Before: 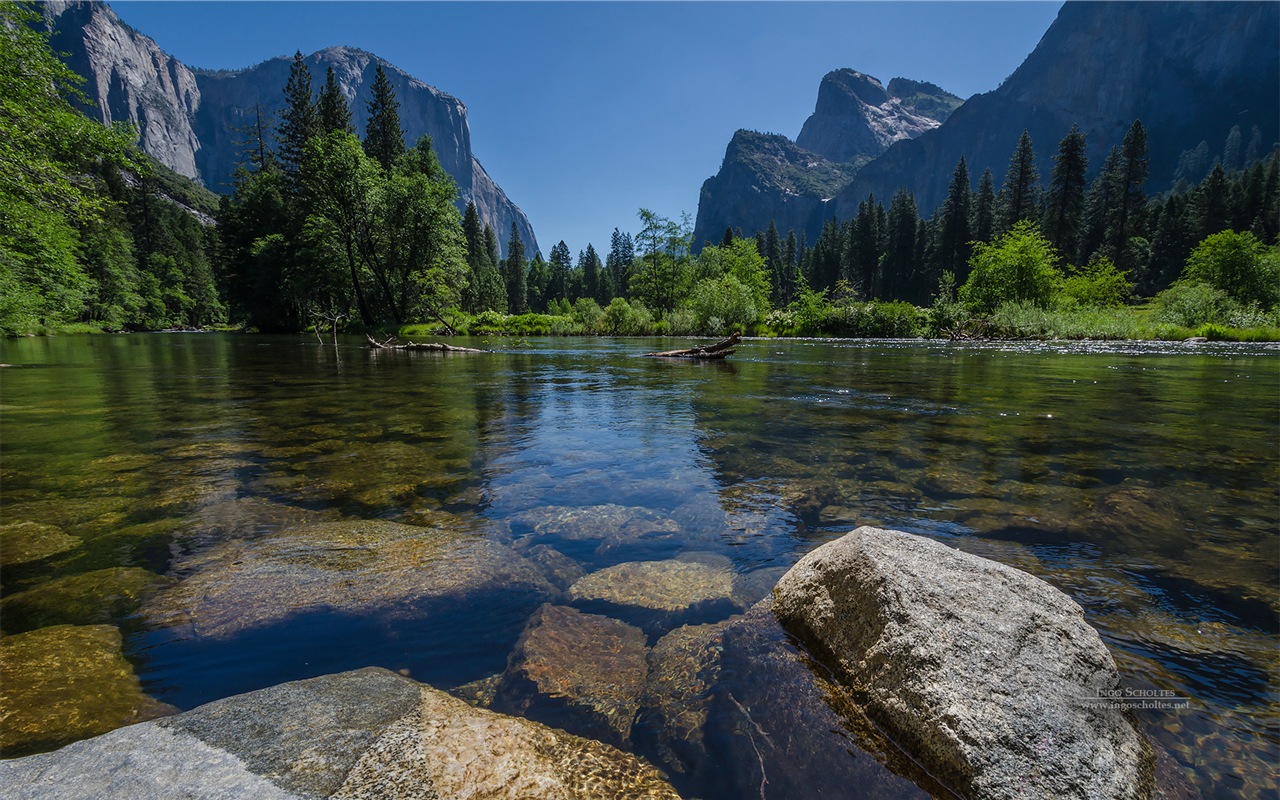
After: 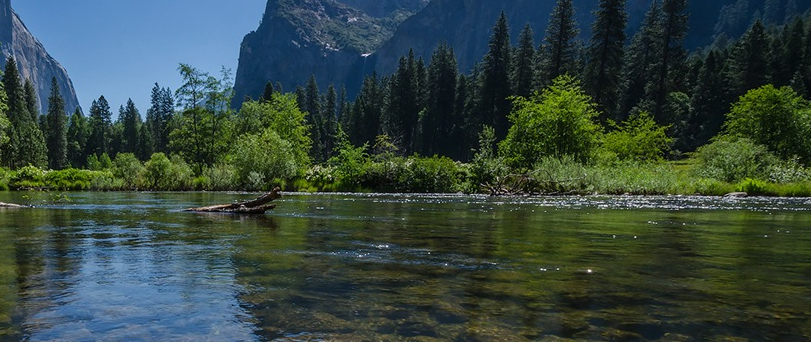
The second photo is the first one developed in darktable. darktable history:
crop: left 36.003%, top 18.25%, right 0.589%, bottom 38.891%
